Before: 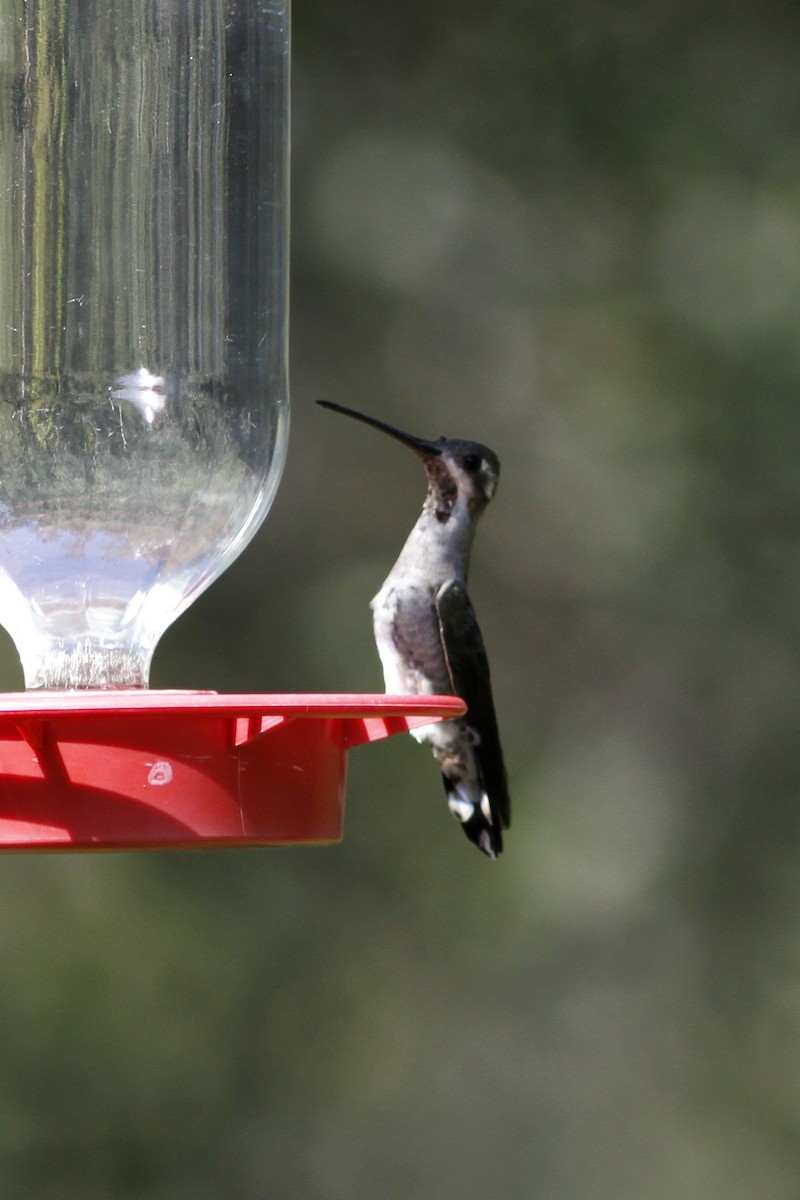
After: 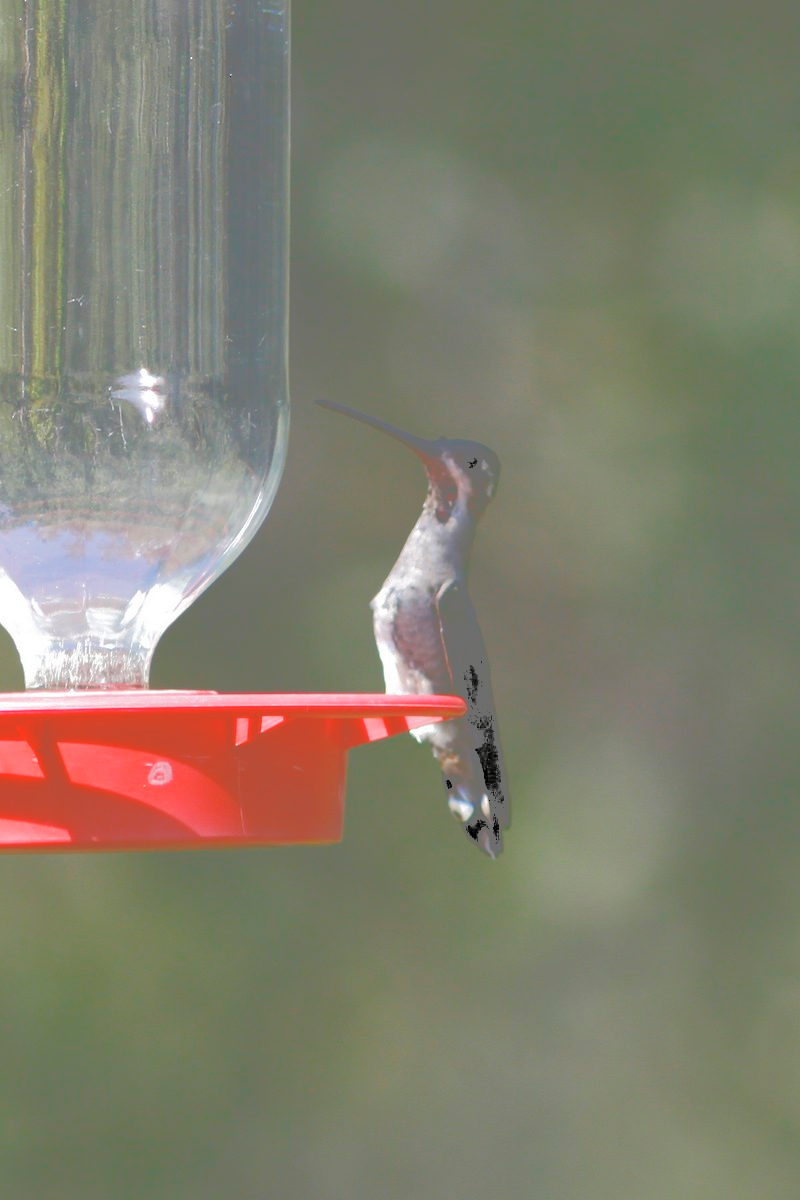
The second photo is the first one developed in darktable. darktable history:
tone curve: curves: ch0 [(0, 0) (0.003, 0.464) (0.011, 0.464) (0.025, 0.464) (0.044, 0.464) (0.069, 0.464) (0.1, 0.463) (0.136, 0.463) (0.177, 0.464) (0.224, 0.469) (0.277, 0.482) (0.335, 0.501) (0.399, 0.53) (0.468, 0.567) (0.543, 0.61) (0.623, 0.663) (0.709, 0.718) (0.801, 0.779) (0.898, 0.842) (1, 1)], color space Lab, independent channels
